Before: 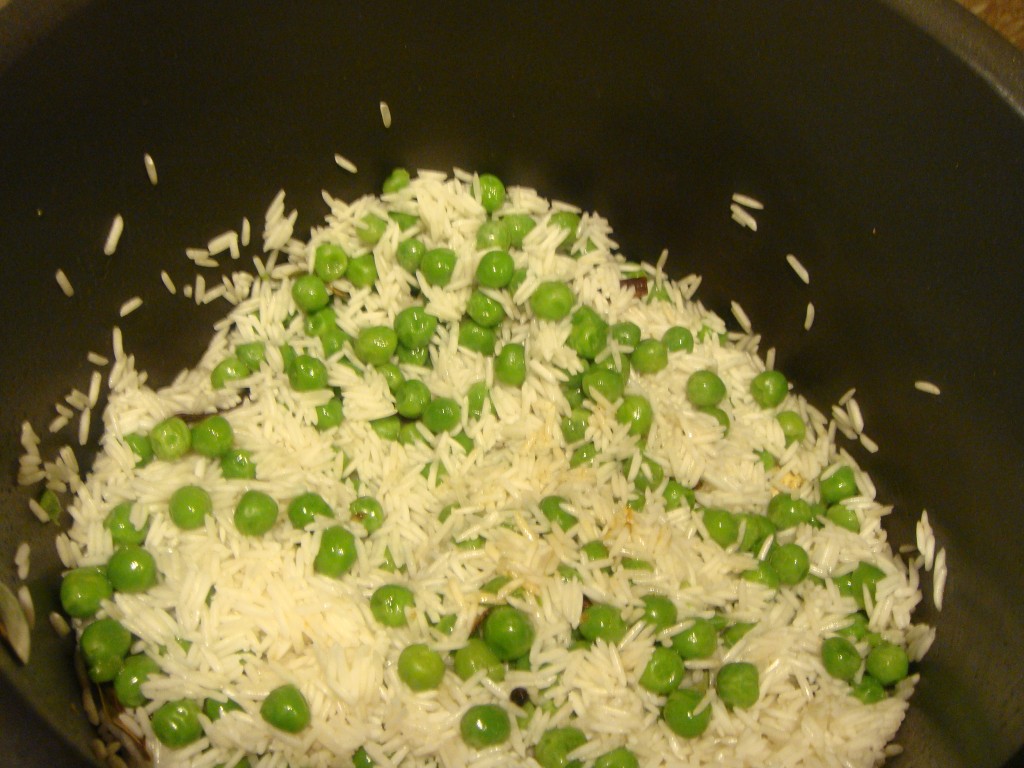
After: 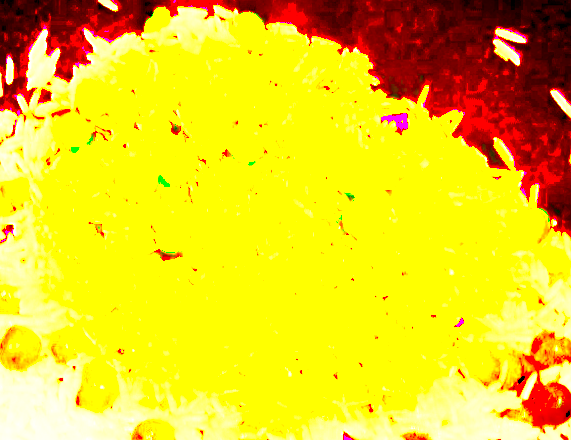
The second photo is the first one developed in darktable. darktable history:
crop and rotate: left 22.13%, top 22.054%, right 22.026%, bottom 22.102%
tone curve: curves: ch0 [(0, 0.03) (0.113, 0.087) (0.207, 0.184) (0.515, 0.612) (0.712, 0.793) (1, 0.946)]; ch1 [(0, 0) (0.172, 0.123) (0.317, 0.279) (0.407, 0.401) (0.476, 0.482) (0.505, 0.499) (0.534, 0.534) (0.632, 0.645) (0.726, 0.745) (1, 1)]; ch2 [(0, 0) (0.411, 0.424) (0.505, 0.505) (0.521, 0.524) (0.541, 0.569) (0.65, 0.699) (1, 1)], color space Lab, independent channels, preserve colors none
vignetting: automatic ratio true
exposure: black level correction 0.1, exposure 3 EV, compensate highlight preservation false
rotate and perspective: lens shift (horizontal) -0.055, automatic cropping off
sharpen: radius 1.864, amount 0.398, threshold 1.271
white balance: red 1.045, blue 0.932
